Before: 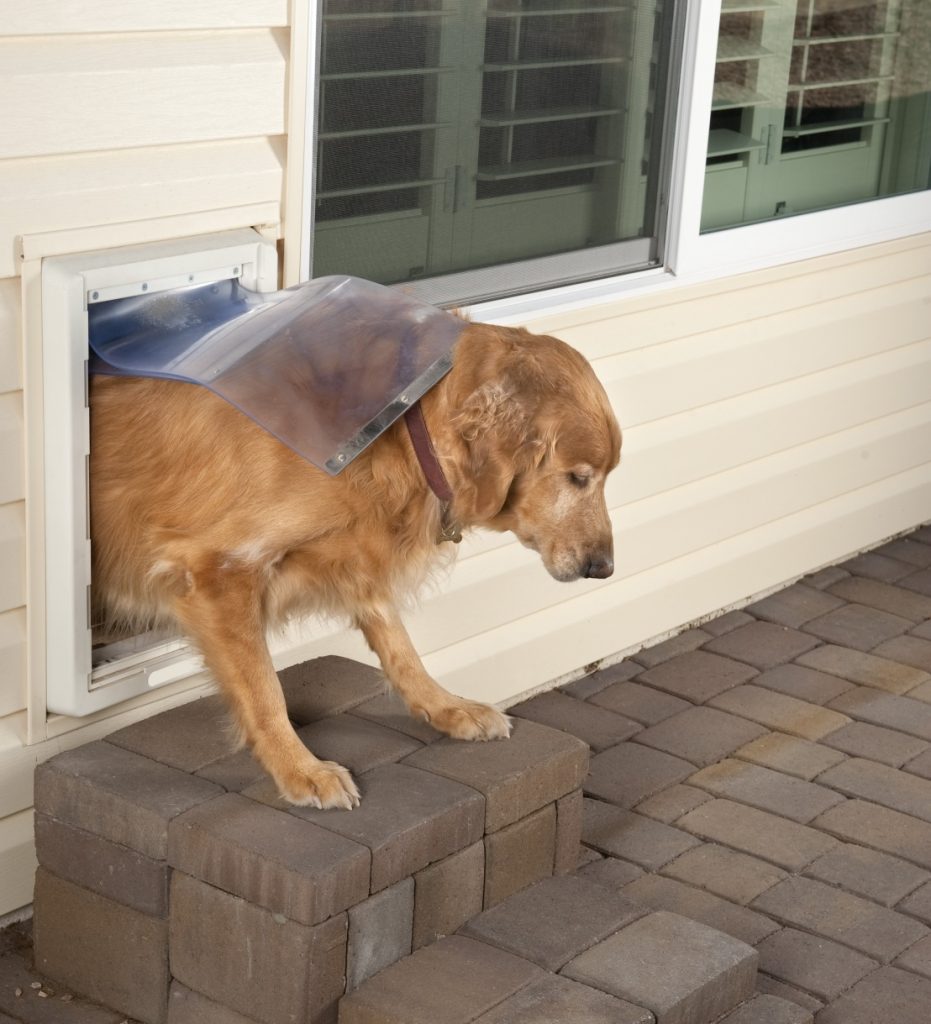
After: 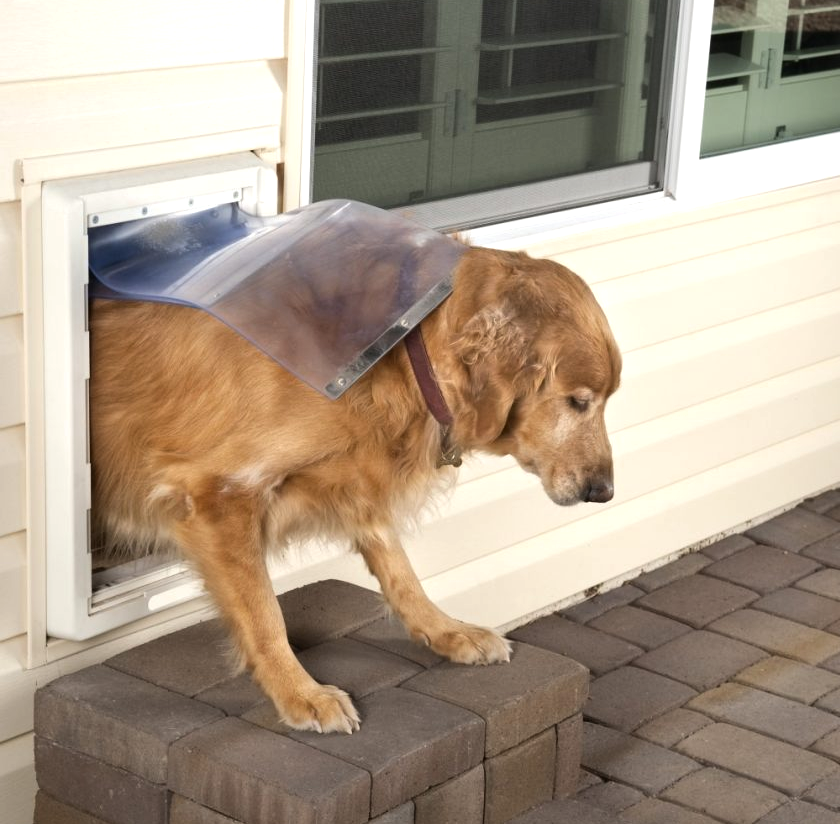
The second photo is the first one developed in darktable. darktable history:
tone equalizer: -8 EV -0.403 EV, -7 EV -0.414 EV, -6 EV -0.319 EV, -5 EV -0.217 EV, -3 EV 0.222 EV, -2 EV 0.34 EV, -1 EV 0.412 EV, +0 EV 0.429 EV, edges refinement/feathering 500, mask exposure compensation -1.57 EV, preserve details no
color zones: curves: ch0 [(0.018, 0.548) (0.224, 0.64) (0.425, 0.447) (0.675, 0.575) (0.732, 0.579)]; ch1 [(0.066, 0.487) (0.25, 0.5) (0.404, 0.43) (0.75, 0.421) (0.956, 0.421)]; ch2 [(0.044, 0.561) (0.215, 0.465) (0.399, 0.544) (0.465, 0.548) (0.614, 0.447) (0.724, 0.43) (0.882, 0.623) (0.956, 0.632)], mix -123.94%
crop: top 7.436%, right 9.71%, bottom 12.062%
